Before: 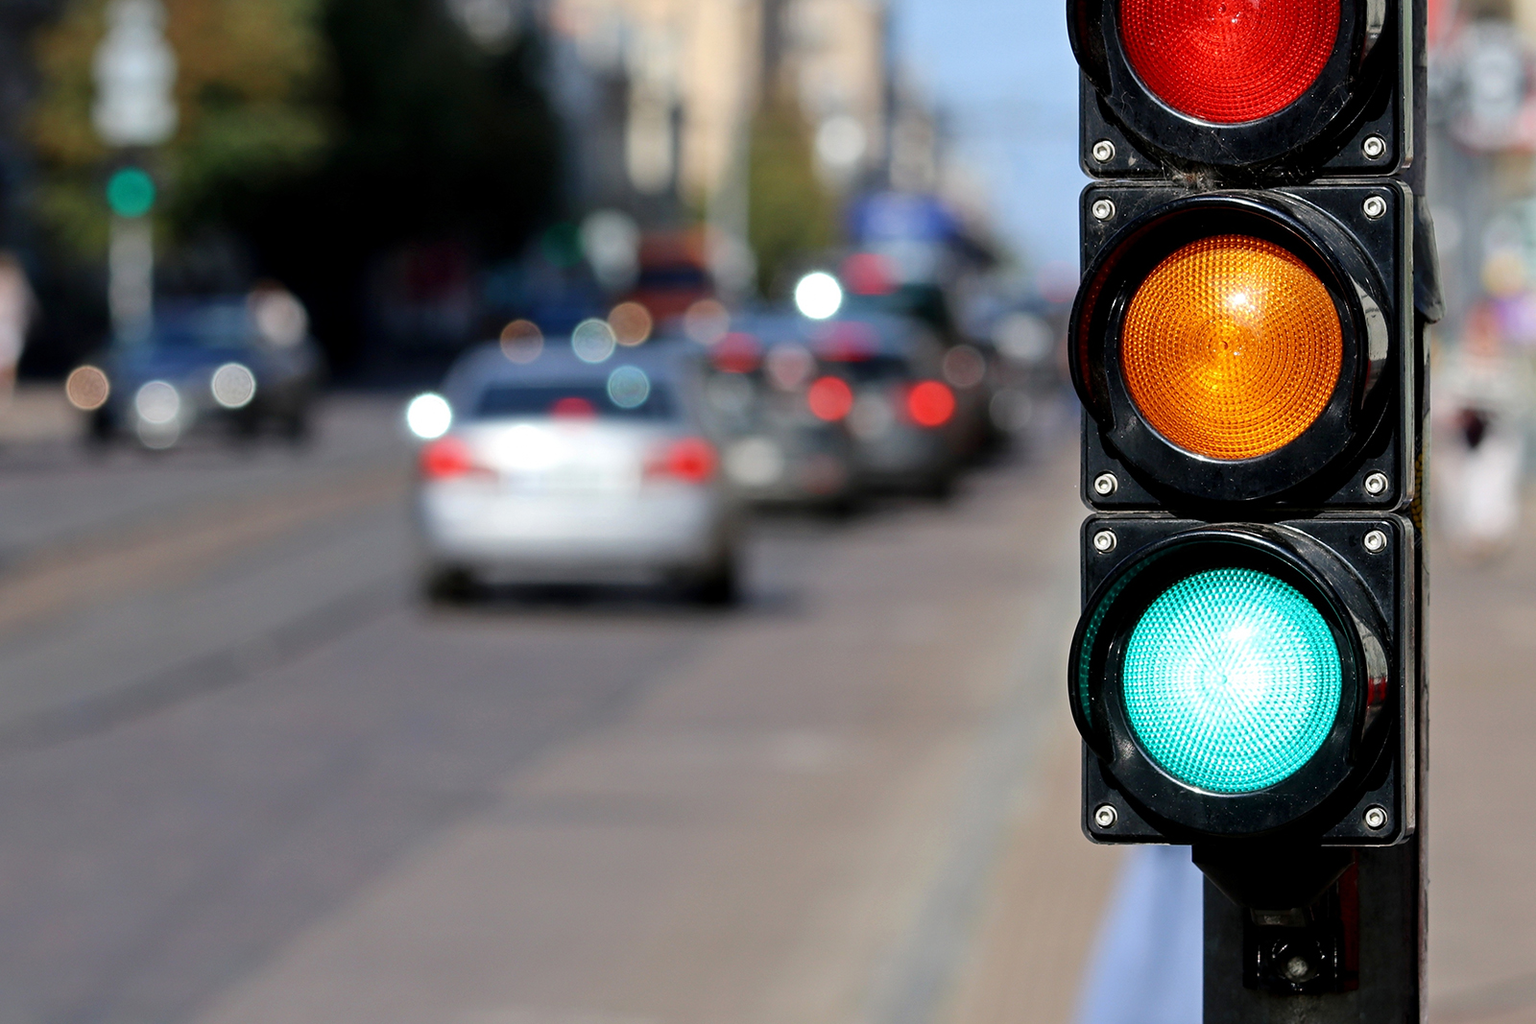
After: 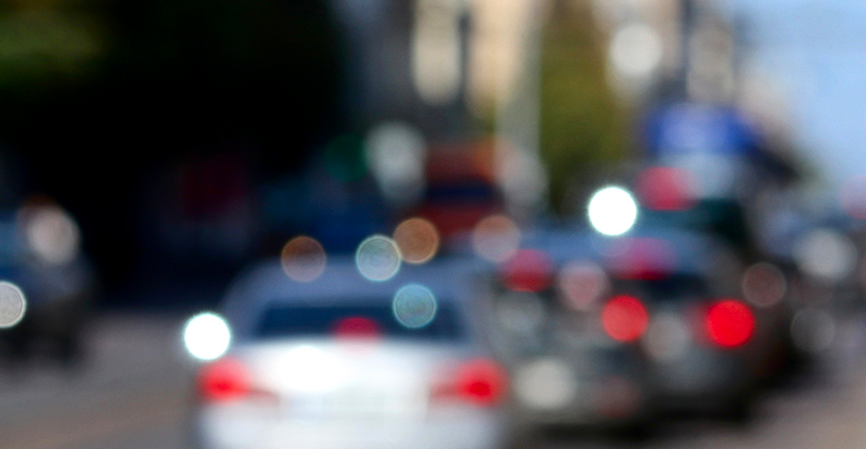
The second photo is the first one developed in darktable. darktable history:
crop: left 15.024%, top 9.162%, right 30.839%, bottom 48.677%
contrast brightness saturation: contrast 0.13, brightness -0.064, saturation 0.161
